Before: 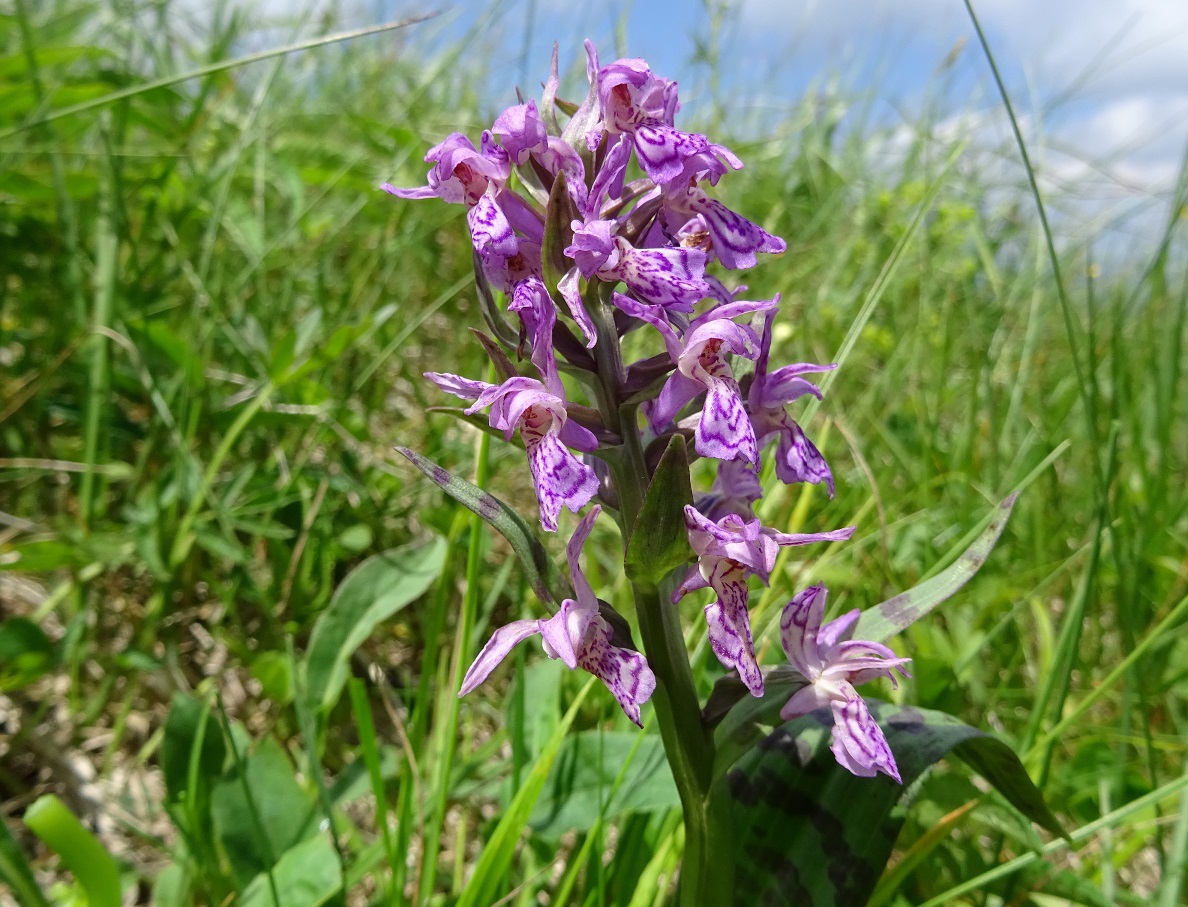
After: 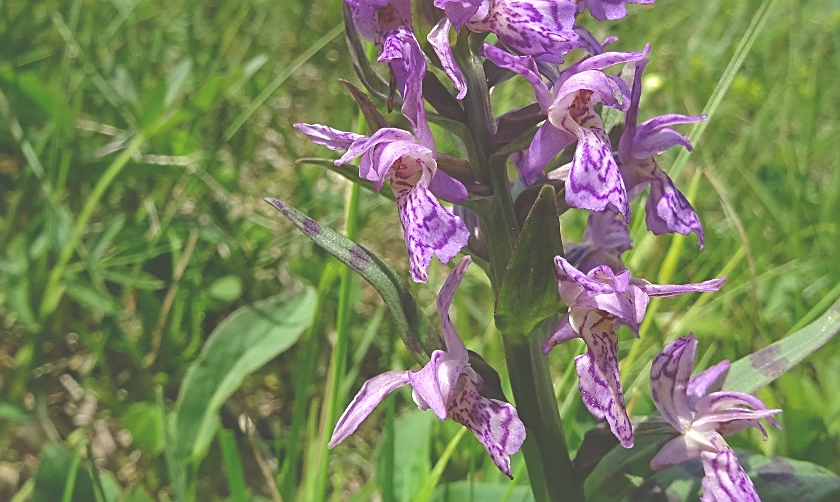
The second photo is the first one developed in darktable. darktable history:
crop: left 10.95%, top 27.545%, right 18.31%, bottom 17.011%
tone equalizer: mask exposure compensation -0.489 EV
color balance rgb: perceptual saturation grading › global saturation 0.658%, global vibrance 14.9%
shadows and highlights: on, module defaults
exposure: black level correction -0.042, exposure 0.064 EV, compensate exposure bias true, compensate highlight preservation false
sharpen: on, module defaults
